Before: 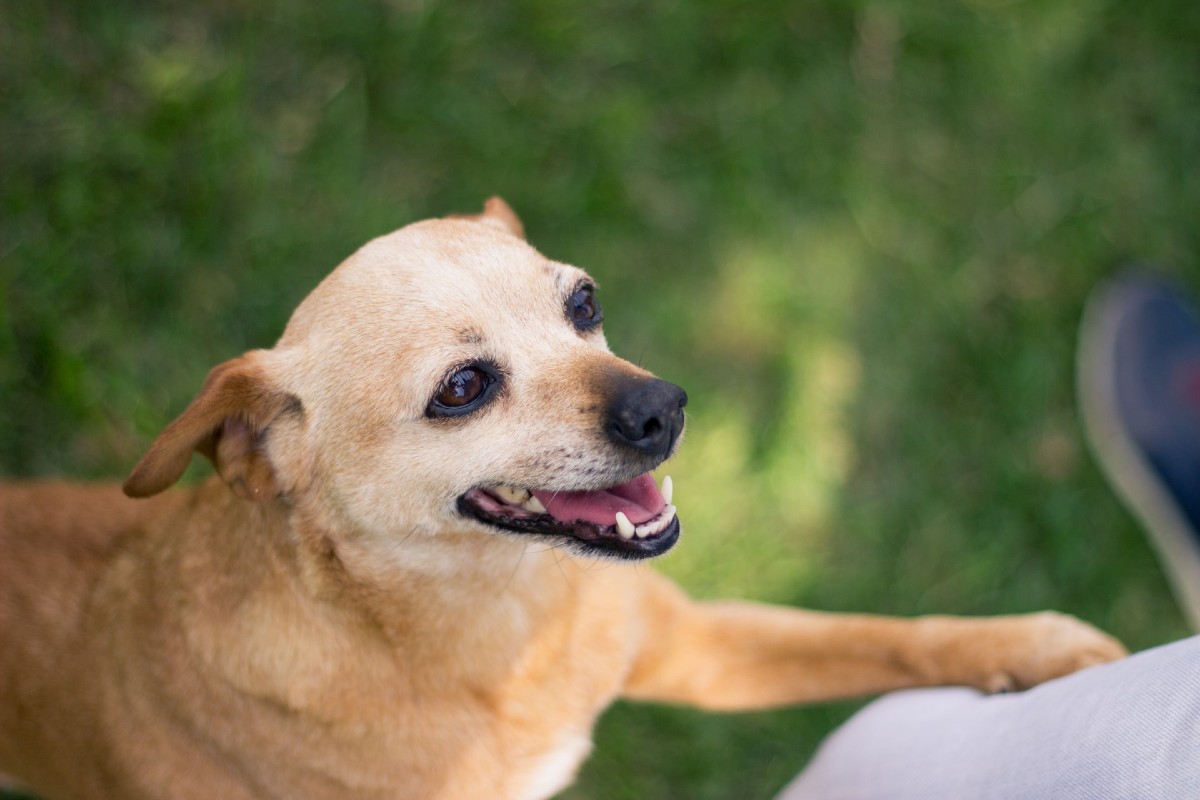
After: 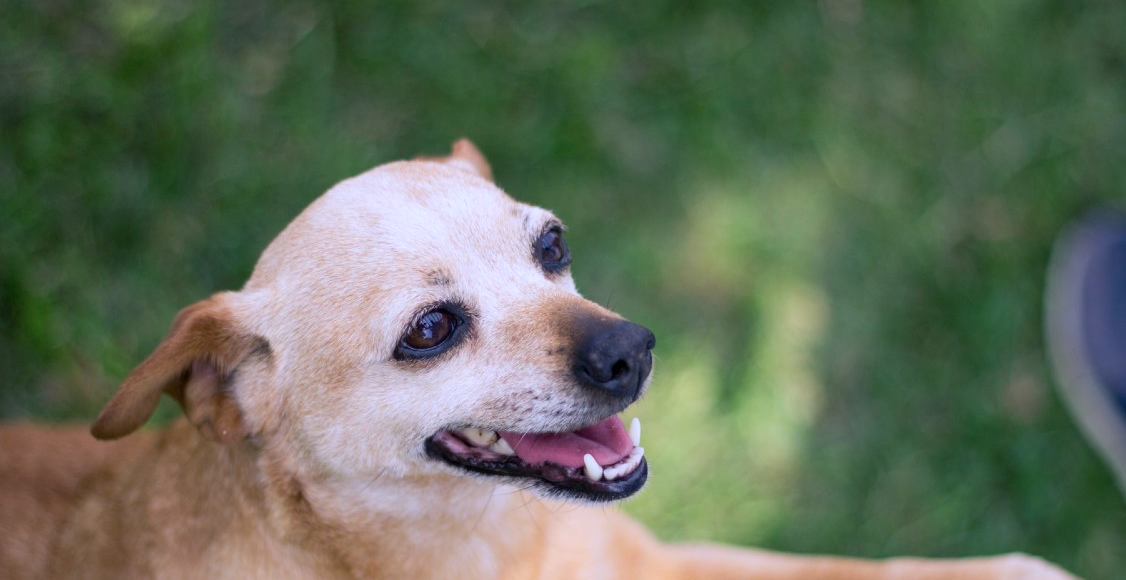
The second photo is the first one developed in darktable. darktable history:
color calibration: illuminant as shot in camera, x 0.377, y 0.392, temperature 4169.3 K, saturation algorithm version 1 (2020)
crop: left 2.737%, top 7.287%, right 3.421%, bottom 20.179%
